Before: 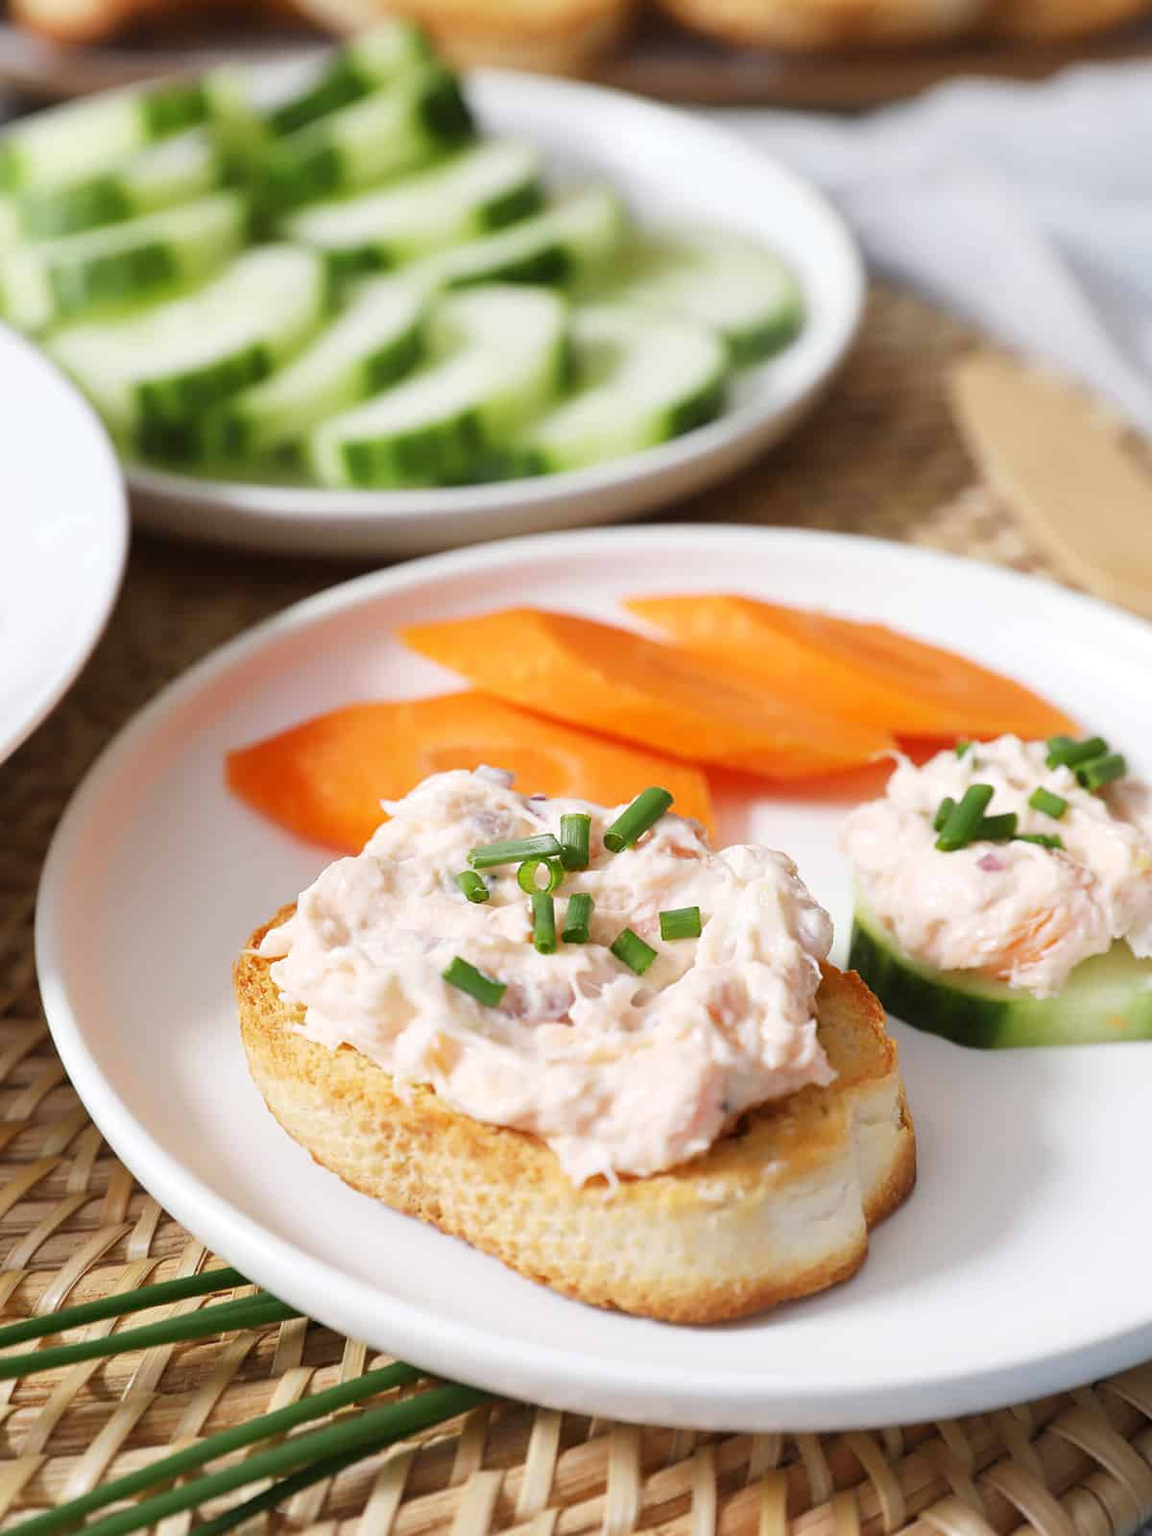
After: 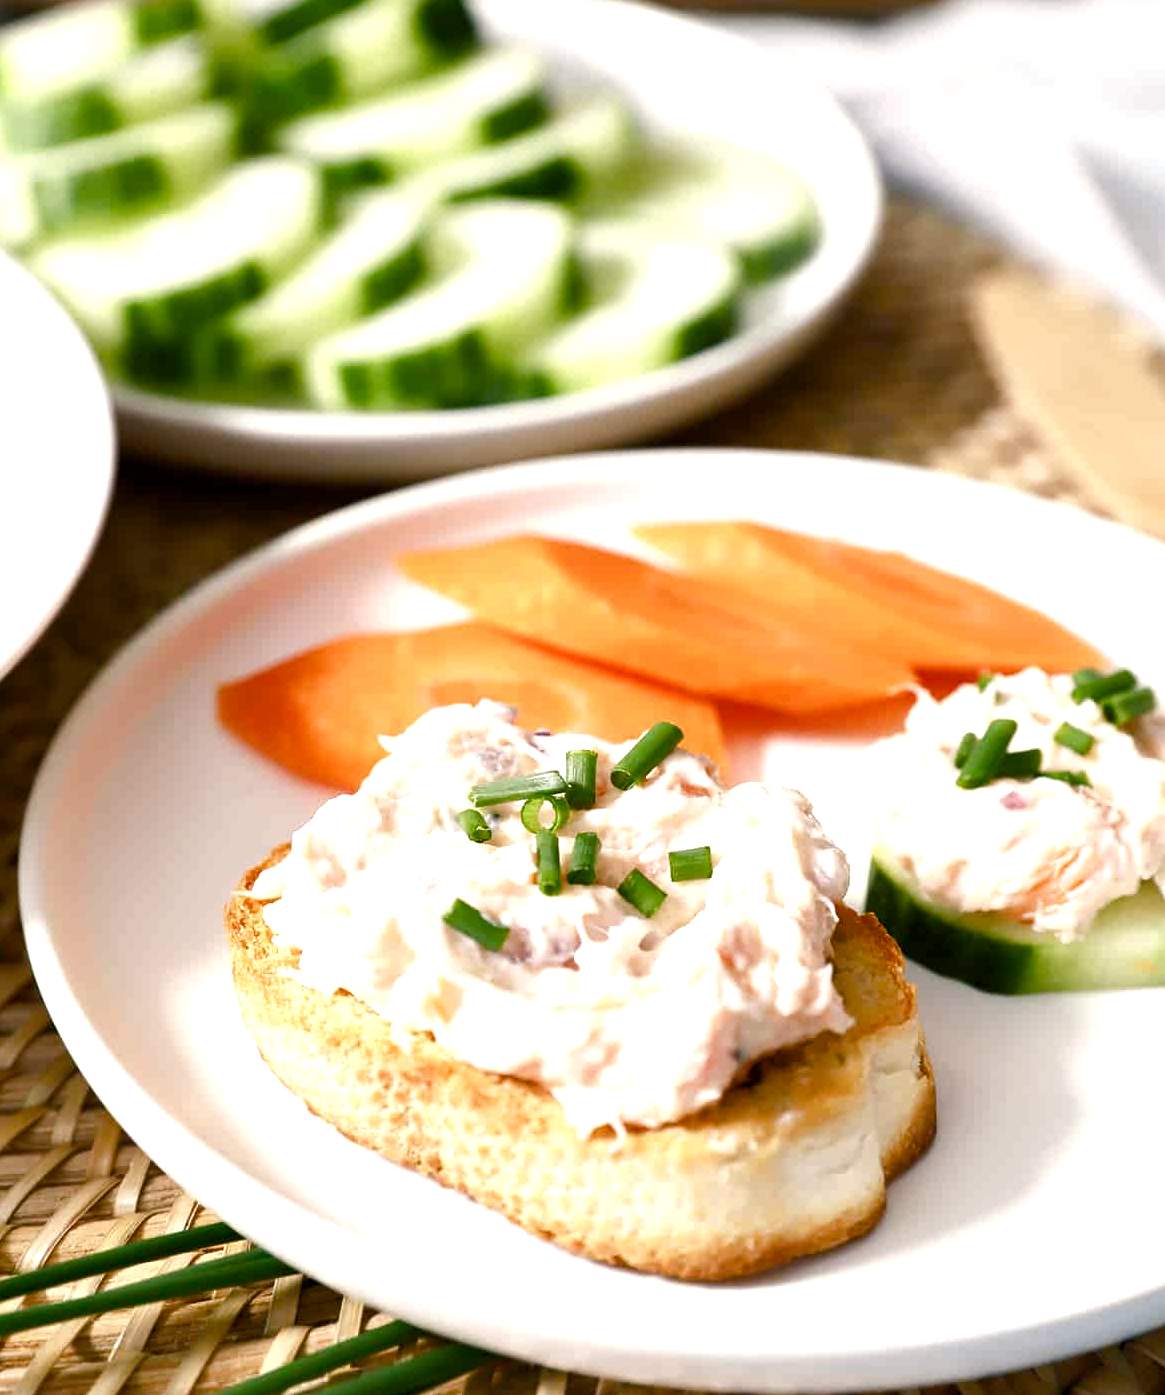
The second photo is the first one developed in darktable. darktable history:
color balance rgb: shadows lift › chroma 2.79%, shadows lift › hue 190.66°, power › hue 171.85°, highlights gain › chroma 2.16%, highlights gain › hue 75.26°, global offset › luminance -0.51%, perceptual saturation grading › highlights -33.8%, perceptual saturation grading › mid-tones 14.98%, perceptual saturation grading › shadows 48.43%, perceptual brilliance grading › highlights 15.68%, perceptual brilliance grading › mid-tones 6.62%, perceptual brilliance grading › shadows -14.98%, global vibrance 11.32%, contrast 5.05%
crop: left 1.507%, top 6.147%, right 1.379%, bottom 6.637%
